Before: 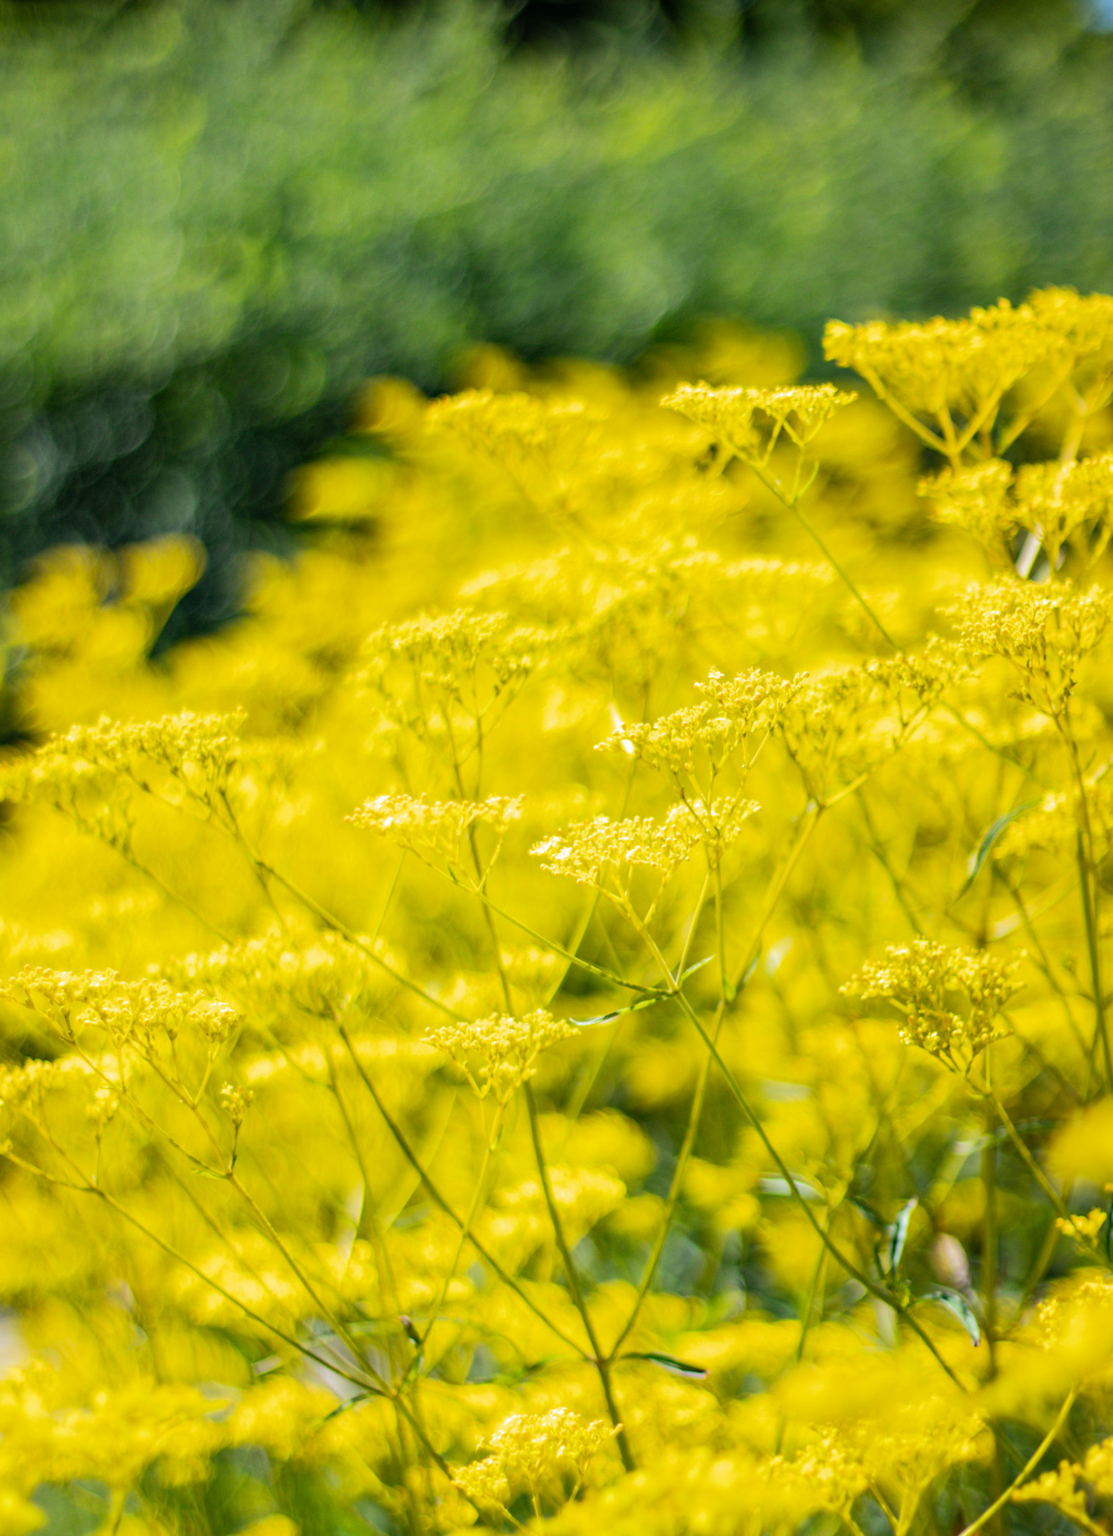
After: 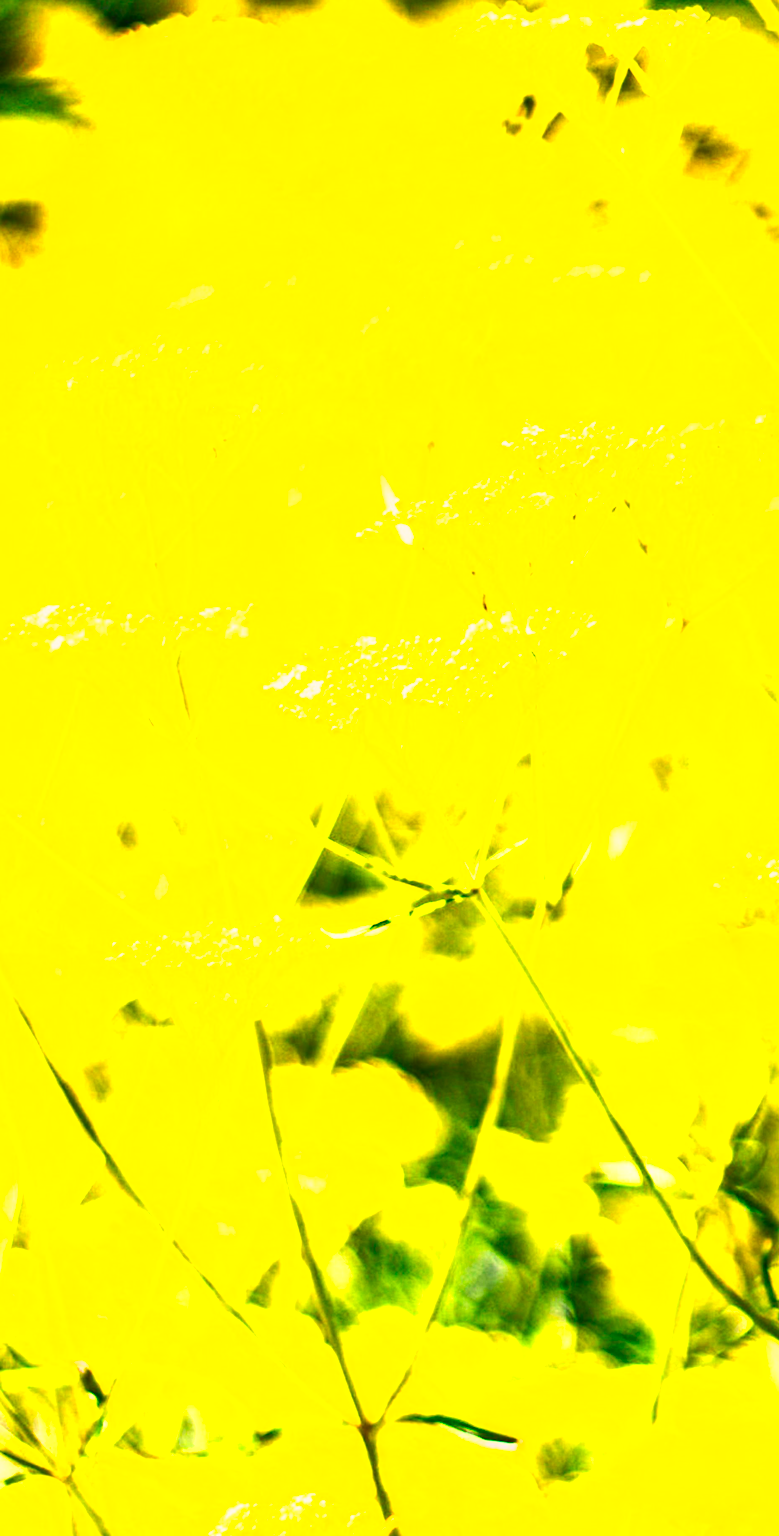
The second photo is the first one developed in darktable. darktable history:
local contrast: on, module defaults
exposure: exposure -1.482 EV, compensate highlight preservation false
levels: black 0.102%, levels [0, 0.281, 0.562]
color correction: highlights a* 11.76, highlights b* 12.3
contrast brightness saturation: contrast 0.126, brightness -0.061, saturation 0.158
crop: left 31.374%, top 24.663%, right 20.332%, bottom 6.414%
base curve: curves: ch0 [(0, 0) (0.025, 0.046) (0.112, 0.277) (0.467, 0.74) (0.814, 0.929) (1, 0.942)], preserve colors none
shadows and highlights: shadows 37.76, highlights -28.06, soften with gaussian
